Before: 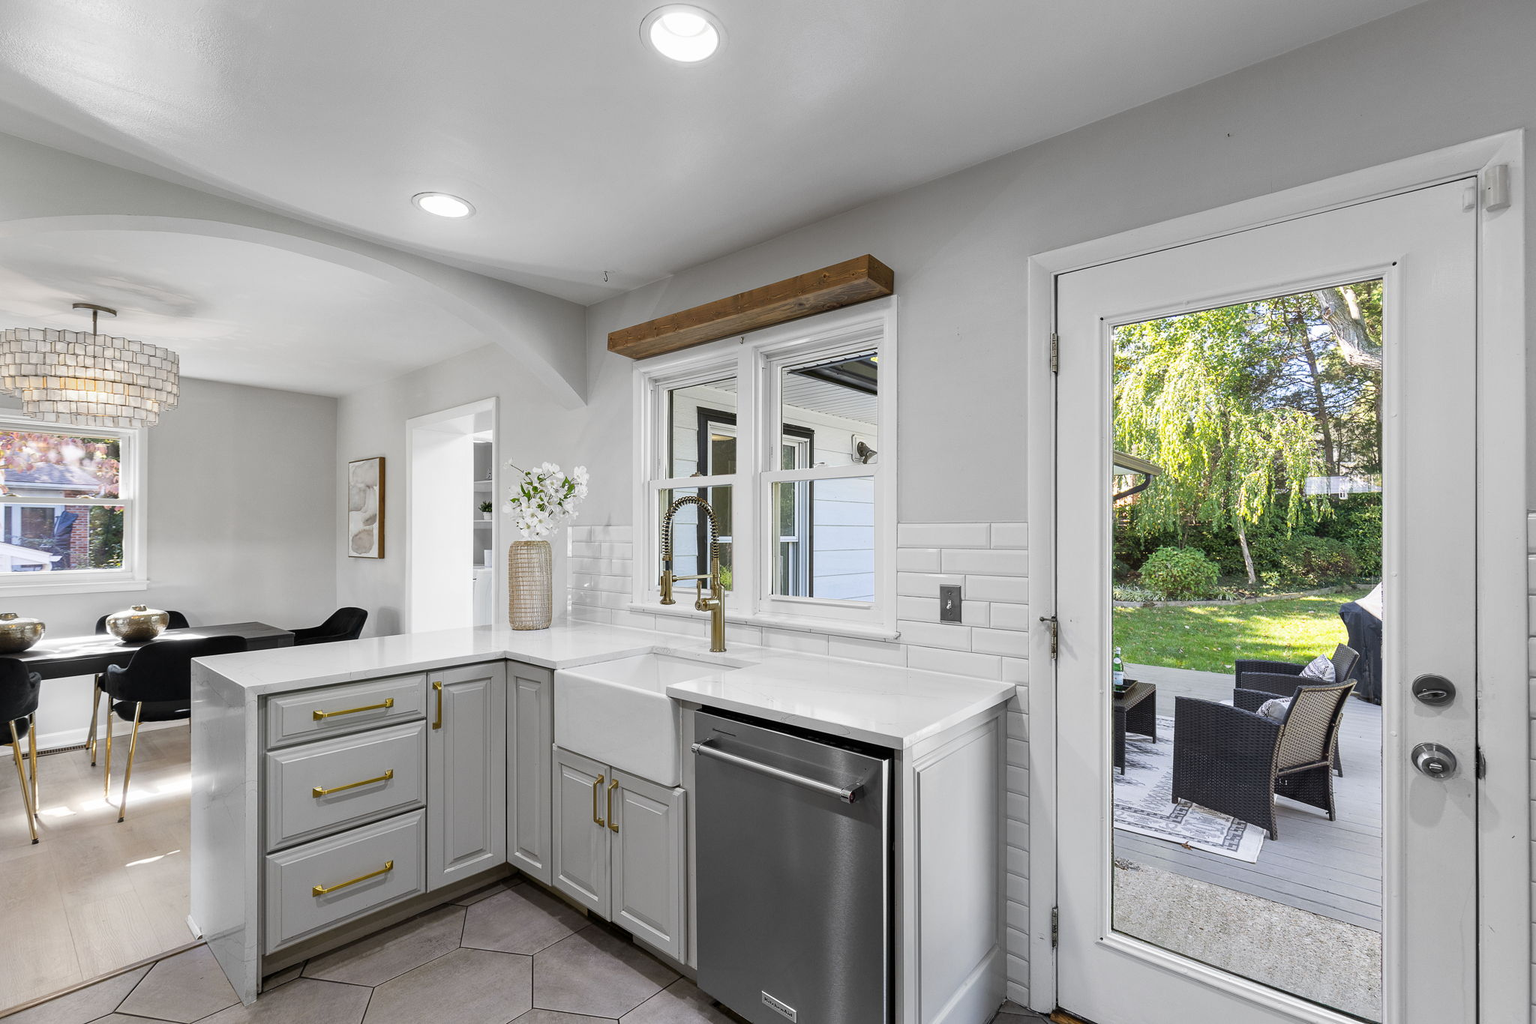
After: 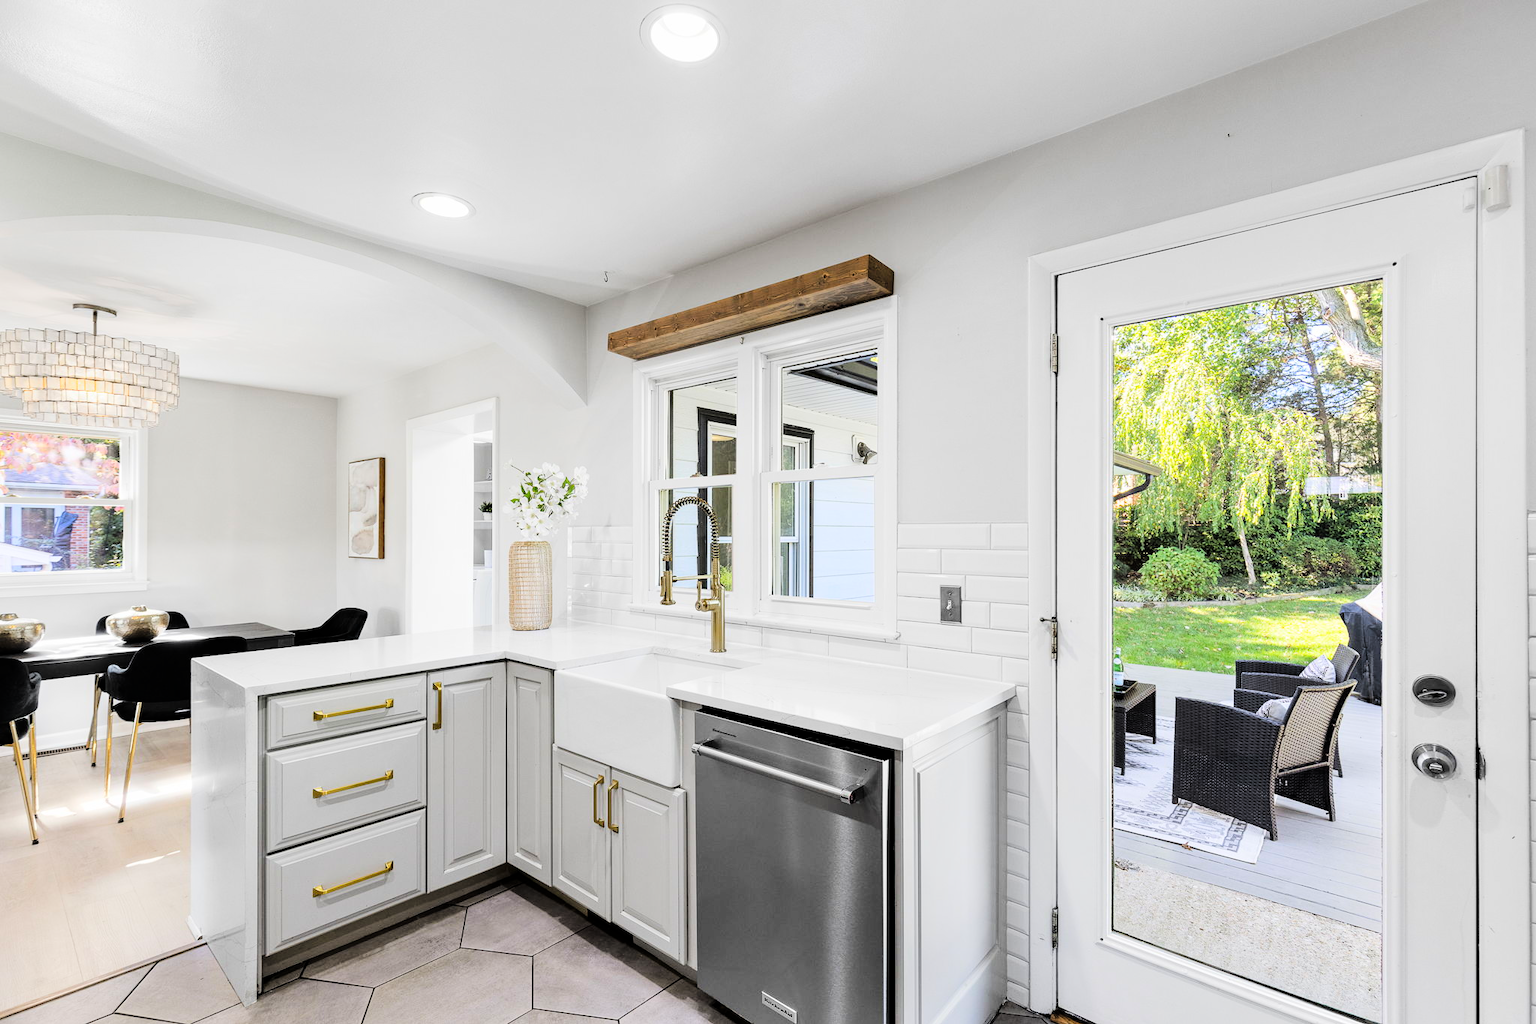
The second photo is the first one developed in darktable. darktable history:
tone curve: curves: ch0 [(0, 0) (0.004, 0) (0.133, 0.071) (0.341, 0.453) (0.839, 0.922) (1, 1)], color space Lab, linked channels, preserve colors none
